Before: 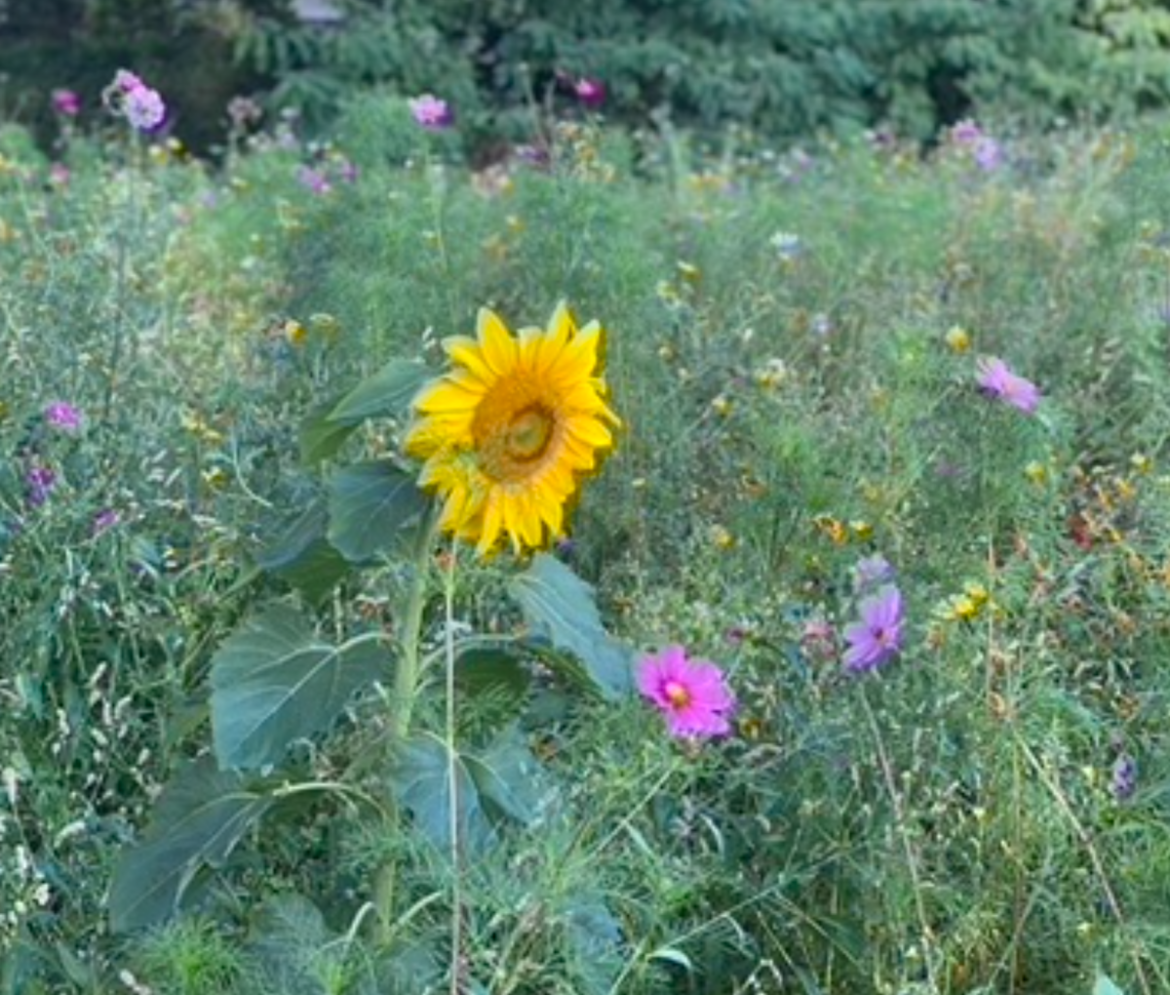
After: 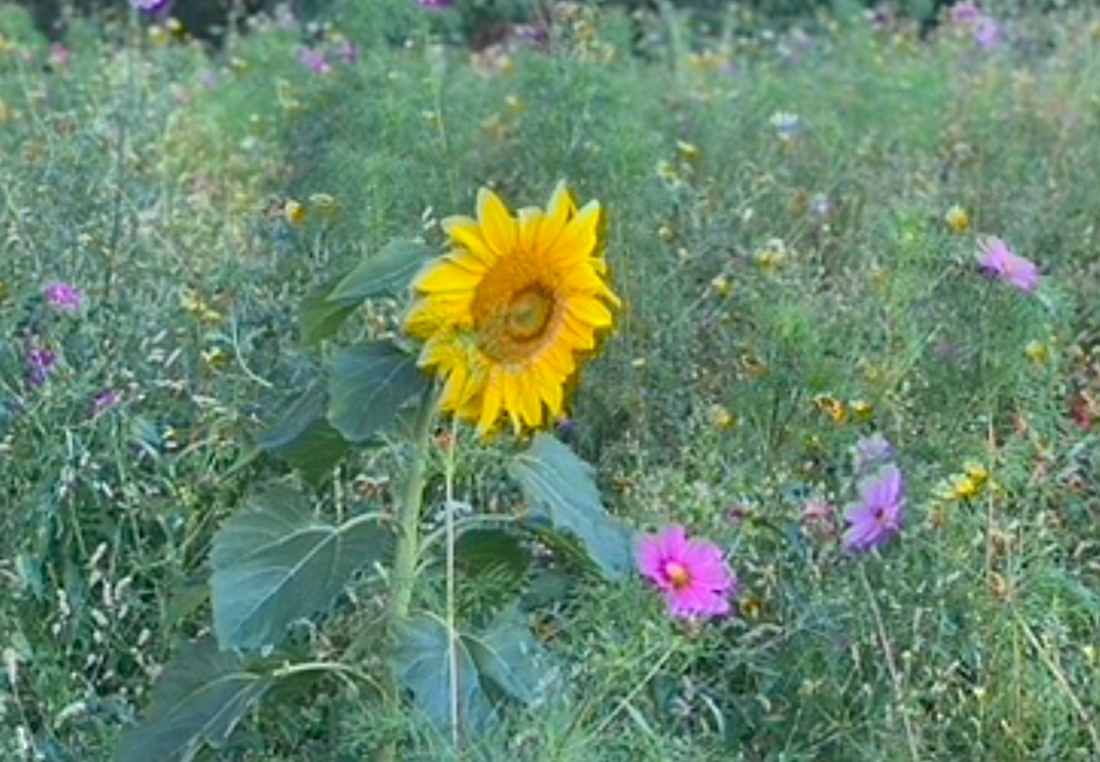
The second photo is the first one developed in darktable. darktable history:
crop and rotate: angle 0.059°, top 12.04%, right 5.818%, bottom 11.223%
sharpen: on, module defaults
shadows and highlights: on, module defaults
